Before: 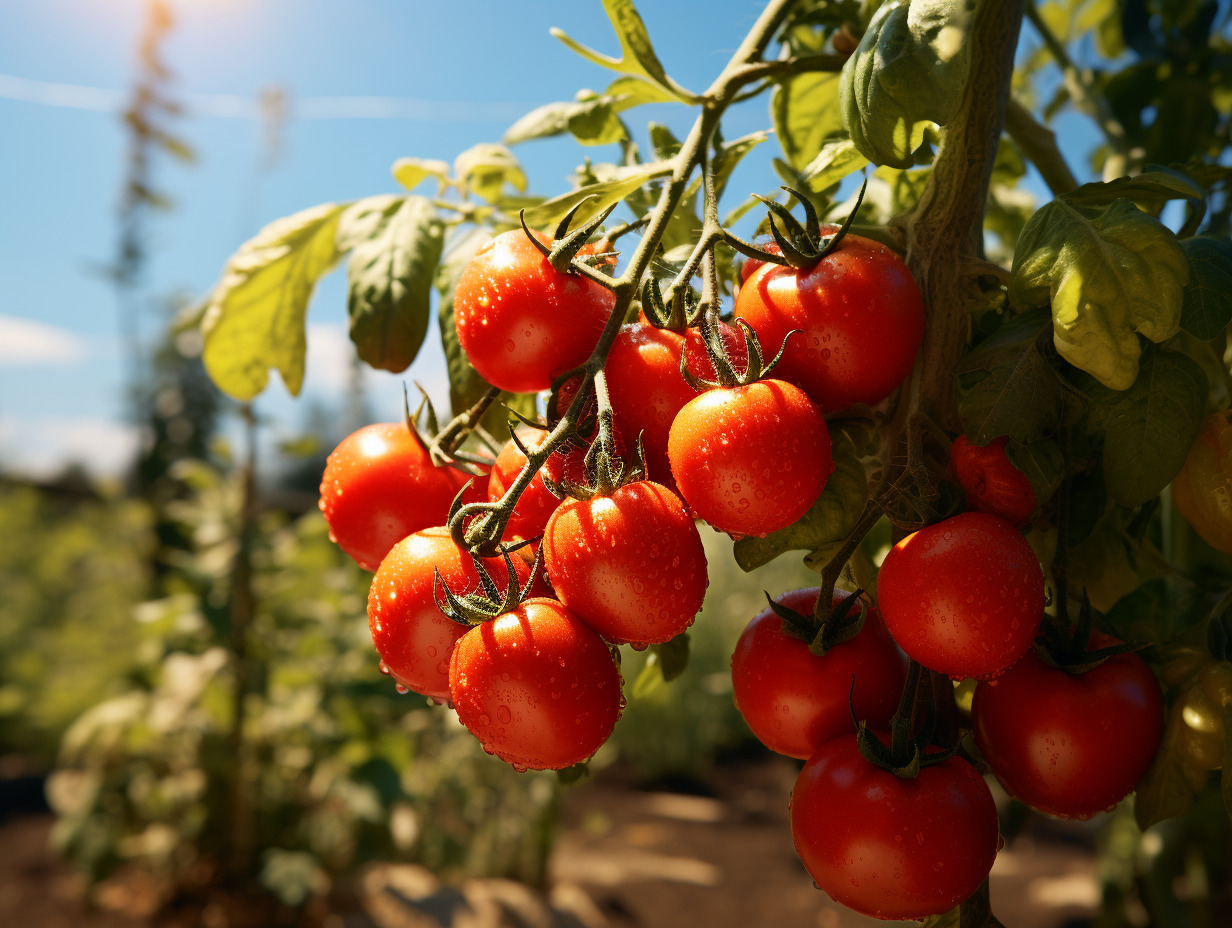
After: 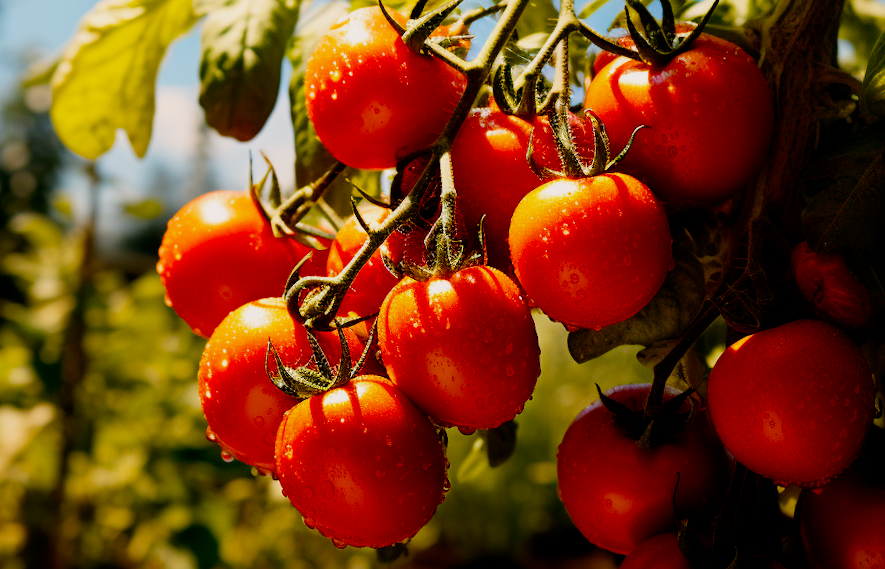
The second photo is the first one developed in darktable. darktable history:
color balance rgb: highlights gain › chroma 1.644%, highlights gain › hue 55.25°, perceptual saturation grading › global saturation 25.463%
filmic rgb: black relative exposure -11.86 EV, white relative exposure 5.42 EV, hardness 4.47, latitude 49.28%, contrast 1.141, preserve chrominance no, color science v5 (2021), iterations of high-quality reconstruction 0
crop and rotate: angle -3.87°, left 9.769%, top 21.133%, right 12.073%, bottom 12.136%
